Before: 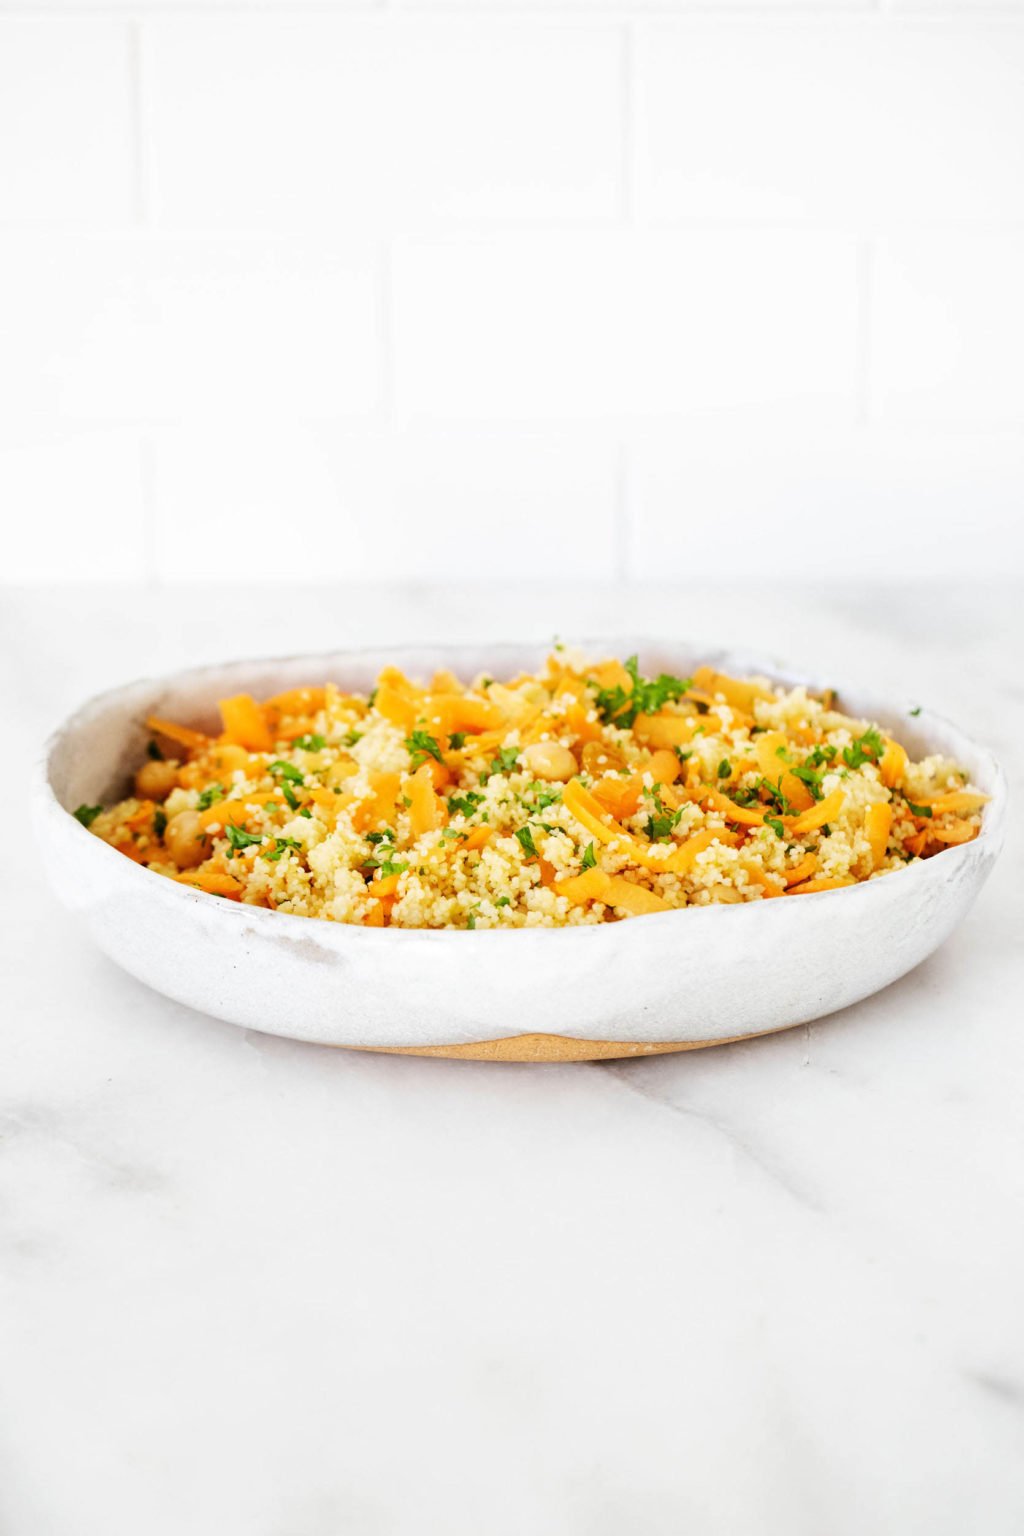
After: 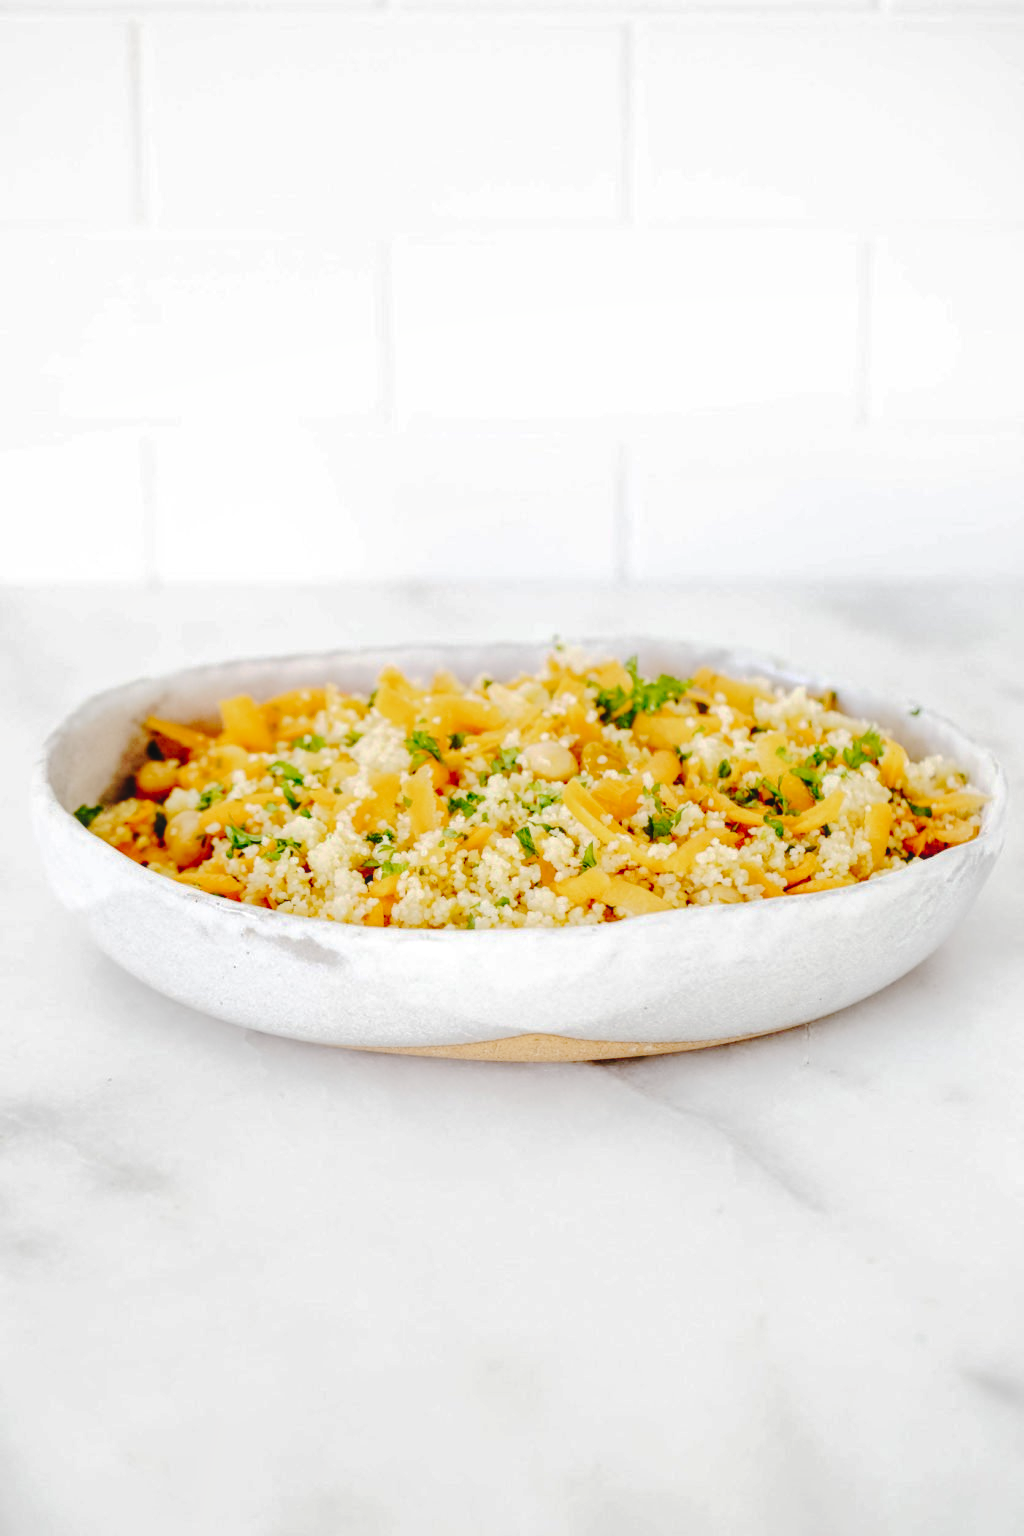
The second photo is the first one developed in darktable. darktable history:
local contrast: on, module defaults
tone curve: curves: ch0 [(0, 0) (0.003, 0.089) (0.011, 0.089) (0.025, 0.088) (0.044, 0.089) (0.069, 0.094) (0.1, 0.108) (0.136, 0.119) (0.177, 0.147) (0.224, 0.204) (0.277, 0.28) (0.335, 0.389) (0.399, 0.486) (0.468, 0.588) (0.543, 0.647) (0.623, 0.705) (0.709, 0.759) (0.801, 0.815) (0.898, 0.873) (1, 1)], preserve colors none
